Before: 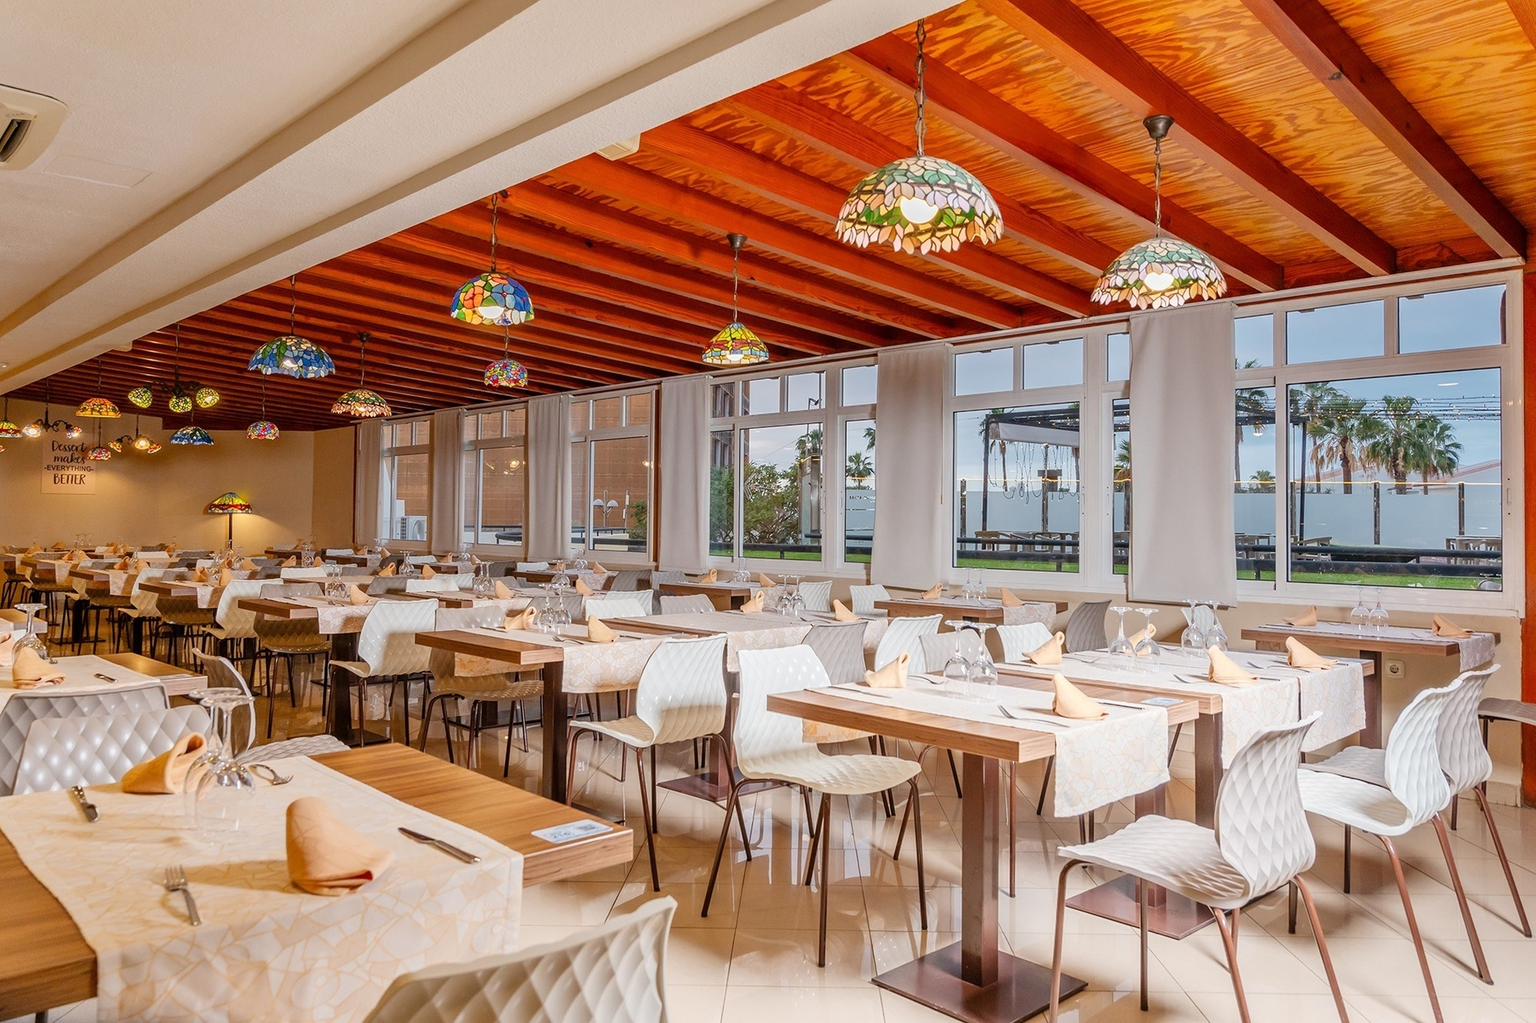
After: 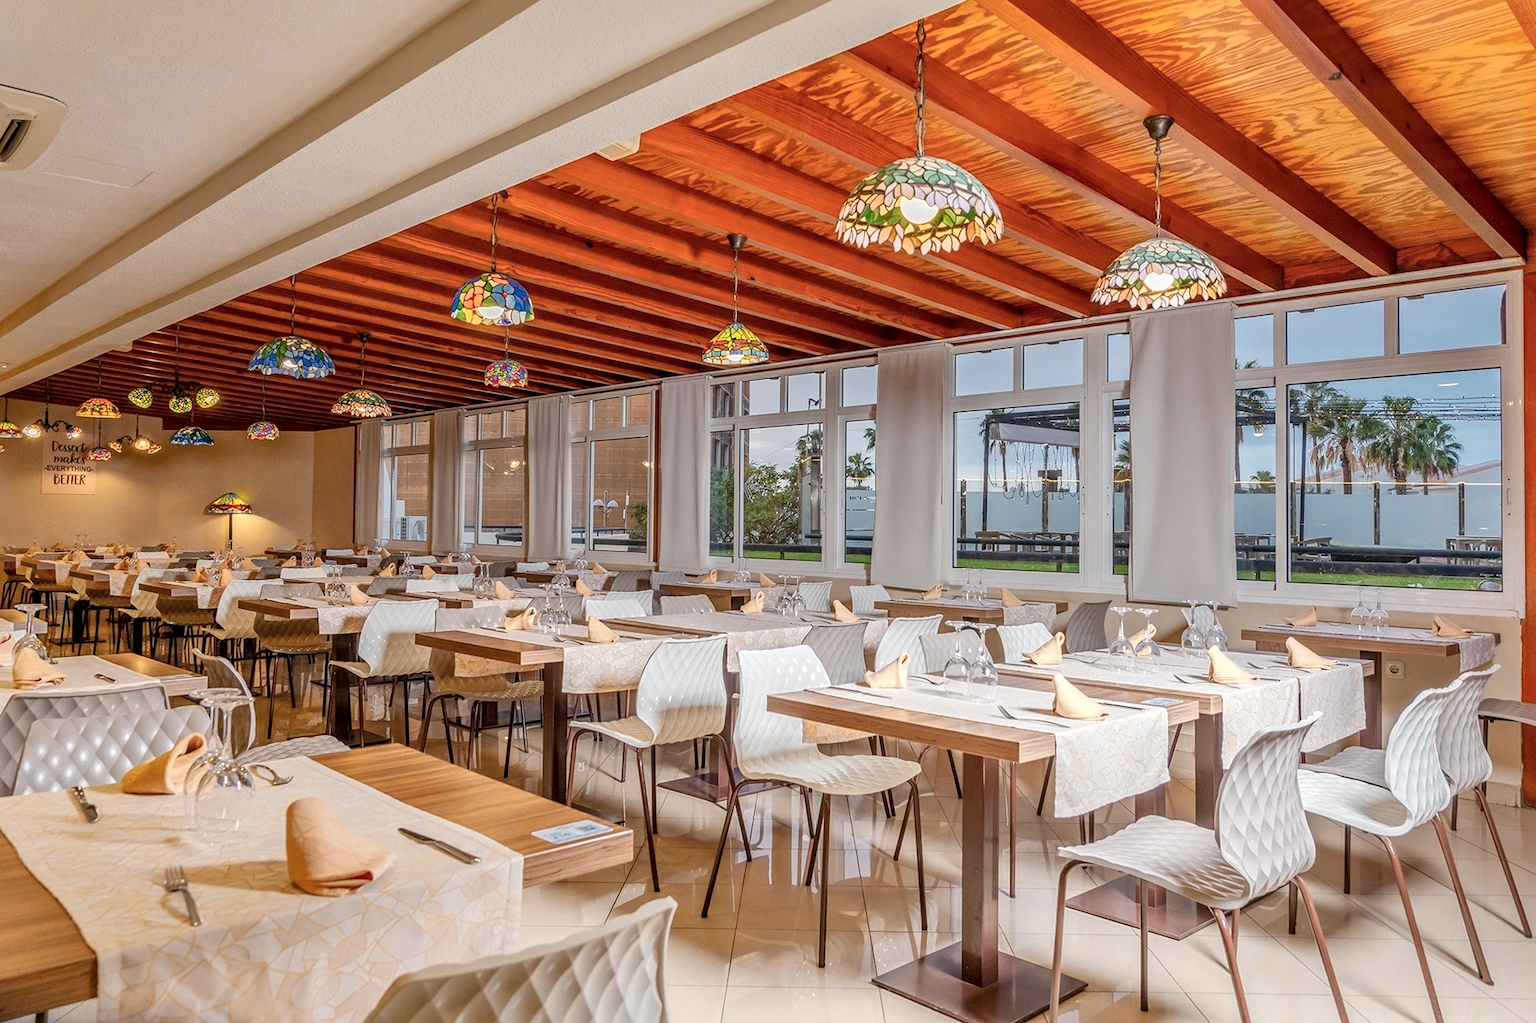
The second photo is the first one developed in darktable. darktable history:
color zones: curves: ch0 [(0, 0.558) (0.143, 0.559) (0.286, 0.529) (0.429, 0.505) (0.571, 0.5) (0.714, 0.5) (0.857, 0.5) (1, 0.558)]; ch1 [(0, 0.469) (0.01, 0.469) (0.12, 0.446) (0.248, 0.469) (0.5, 0.5) (0.748, 0.5) (0.99, 0.469) (1, 0.469)]
shadows and highlights: highlights color adjustment 32.24%
local contrast: detail 130%
